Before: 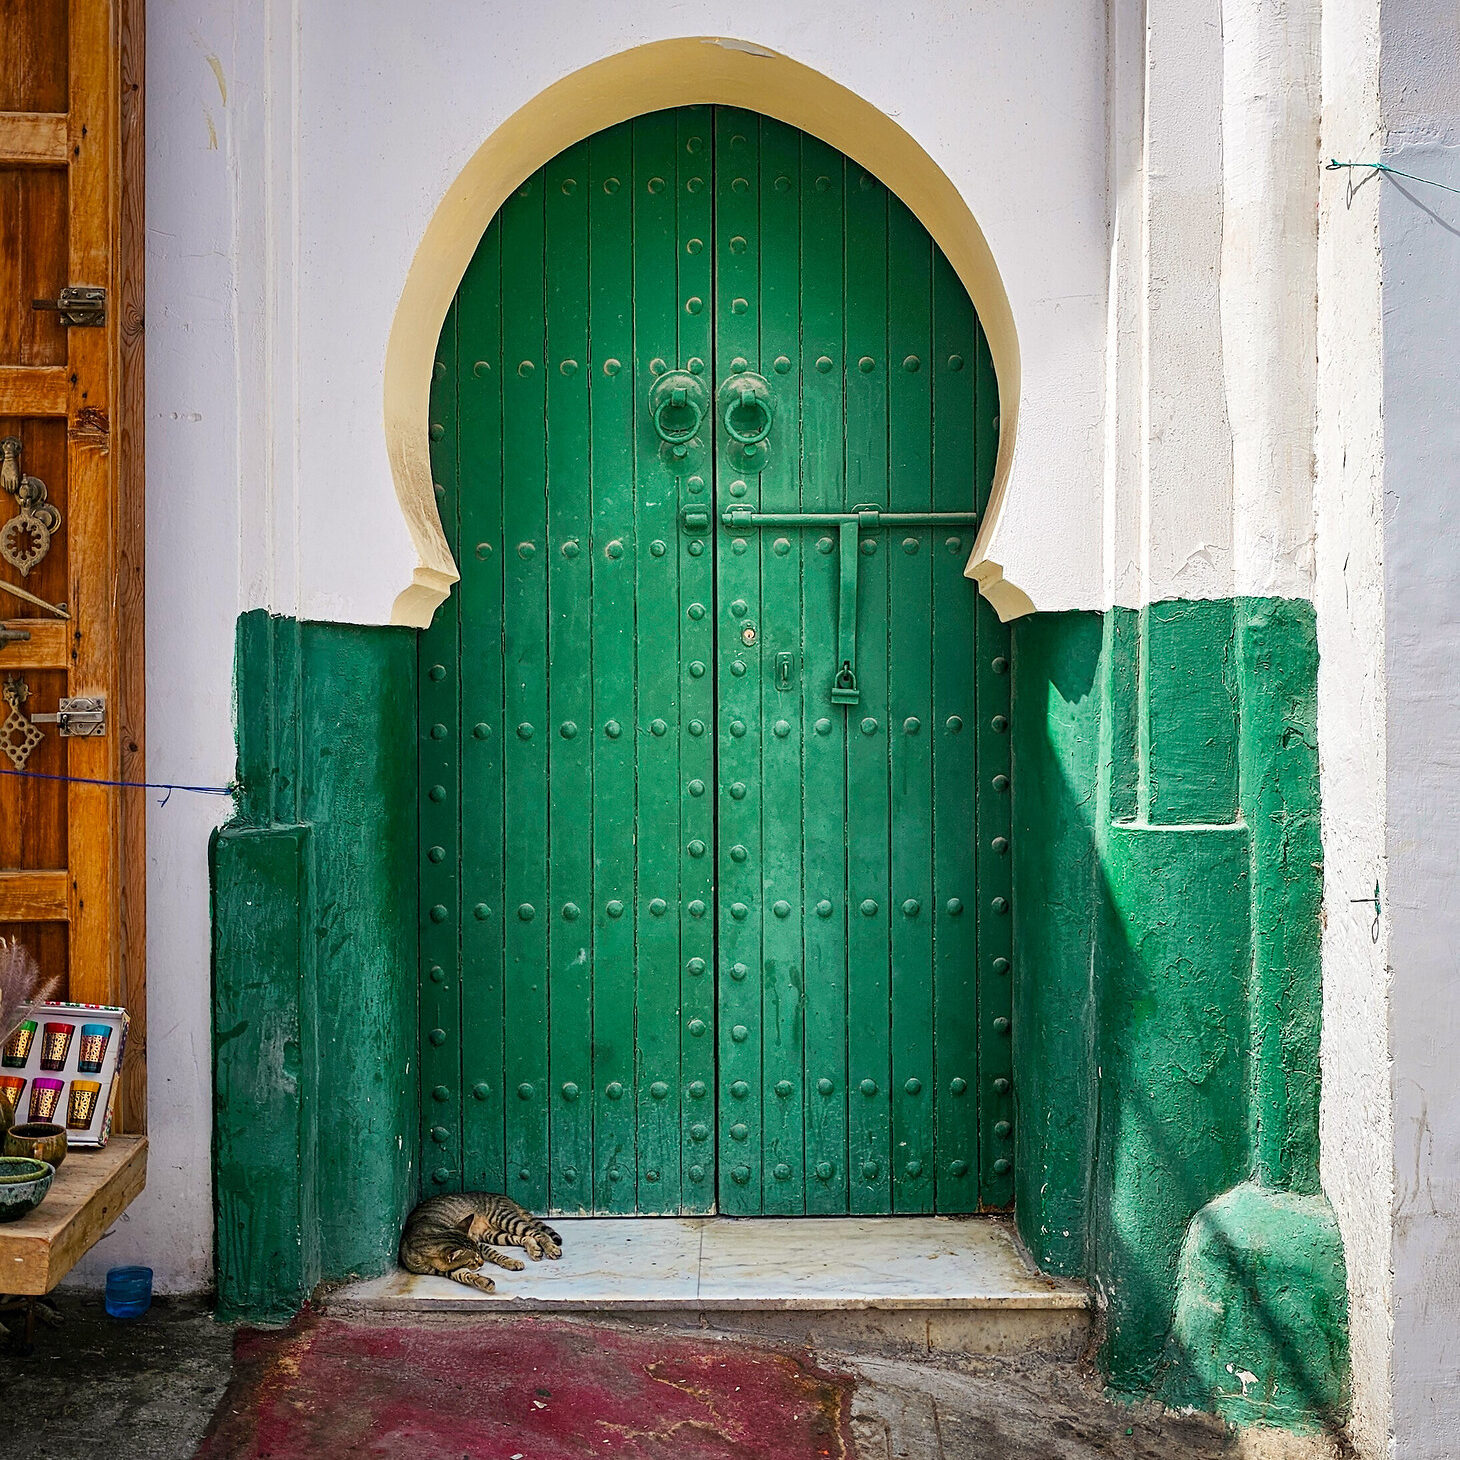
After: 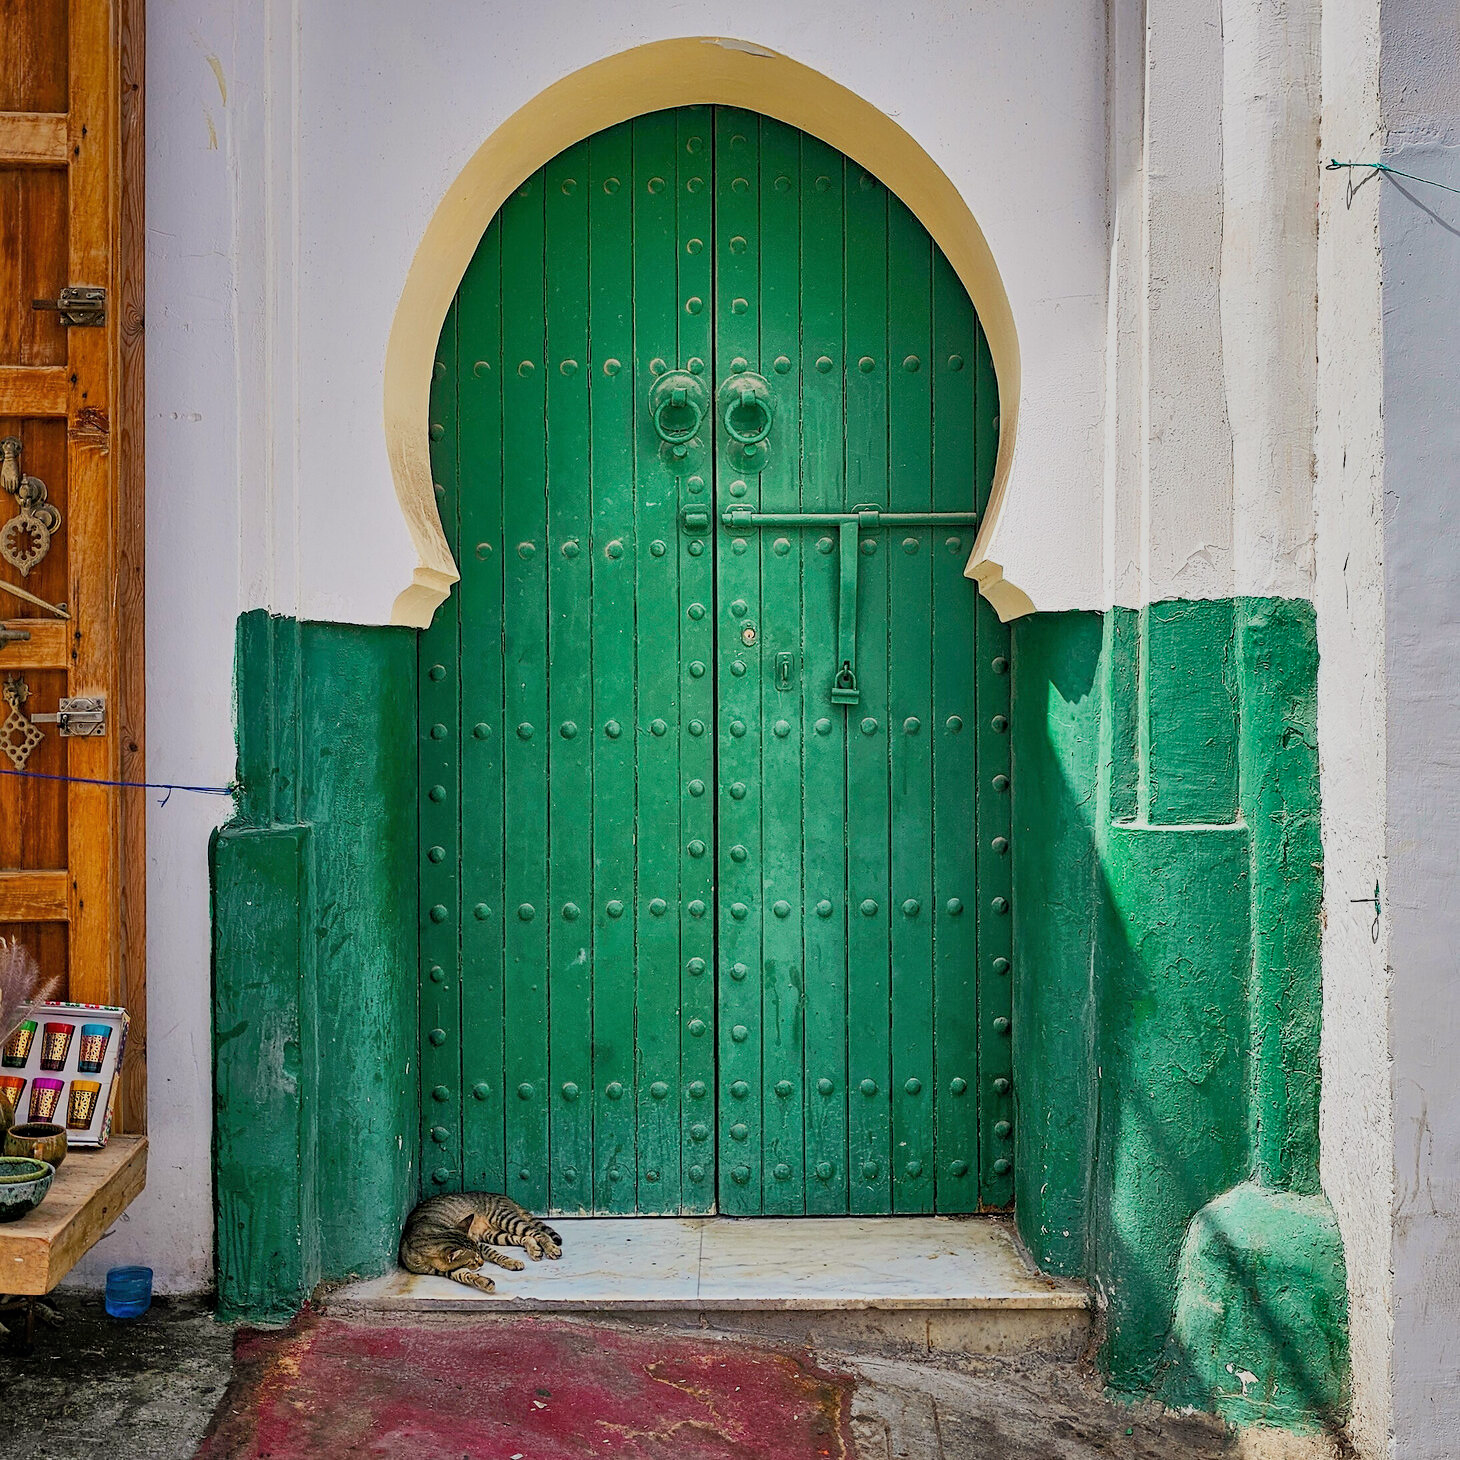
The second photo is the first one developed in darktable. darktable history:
filmic rgb: black relative exposure -8.02 EV, white relative exposure 3.95 EV, hardness 4.11, contrast 0.985, color science v6 (2022)
shadows and highlights: soften with gaussian
exposure: exposure 1 EV, compensate highlight preservation false
tone equalizer: -8 EV -0.018 EV, -7 EV 0.006 EV, -6 EV -0.006 EV, -5 EV 0.009 EV, -4 EV -0.029 EV, -3 EV -0.241 EV, -2 EV -0.679 EV, -1 EV -0.991 EV, +0 EV -0.939 EV
